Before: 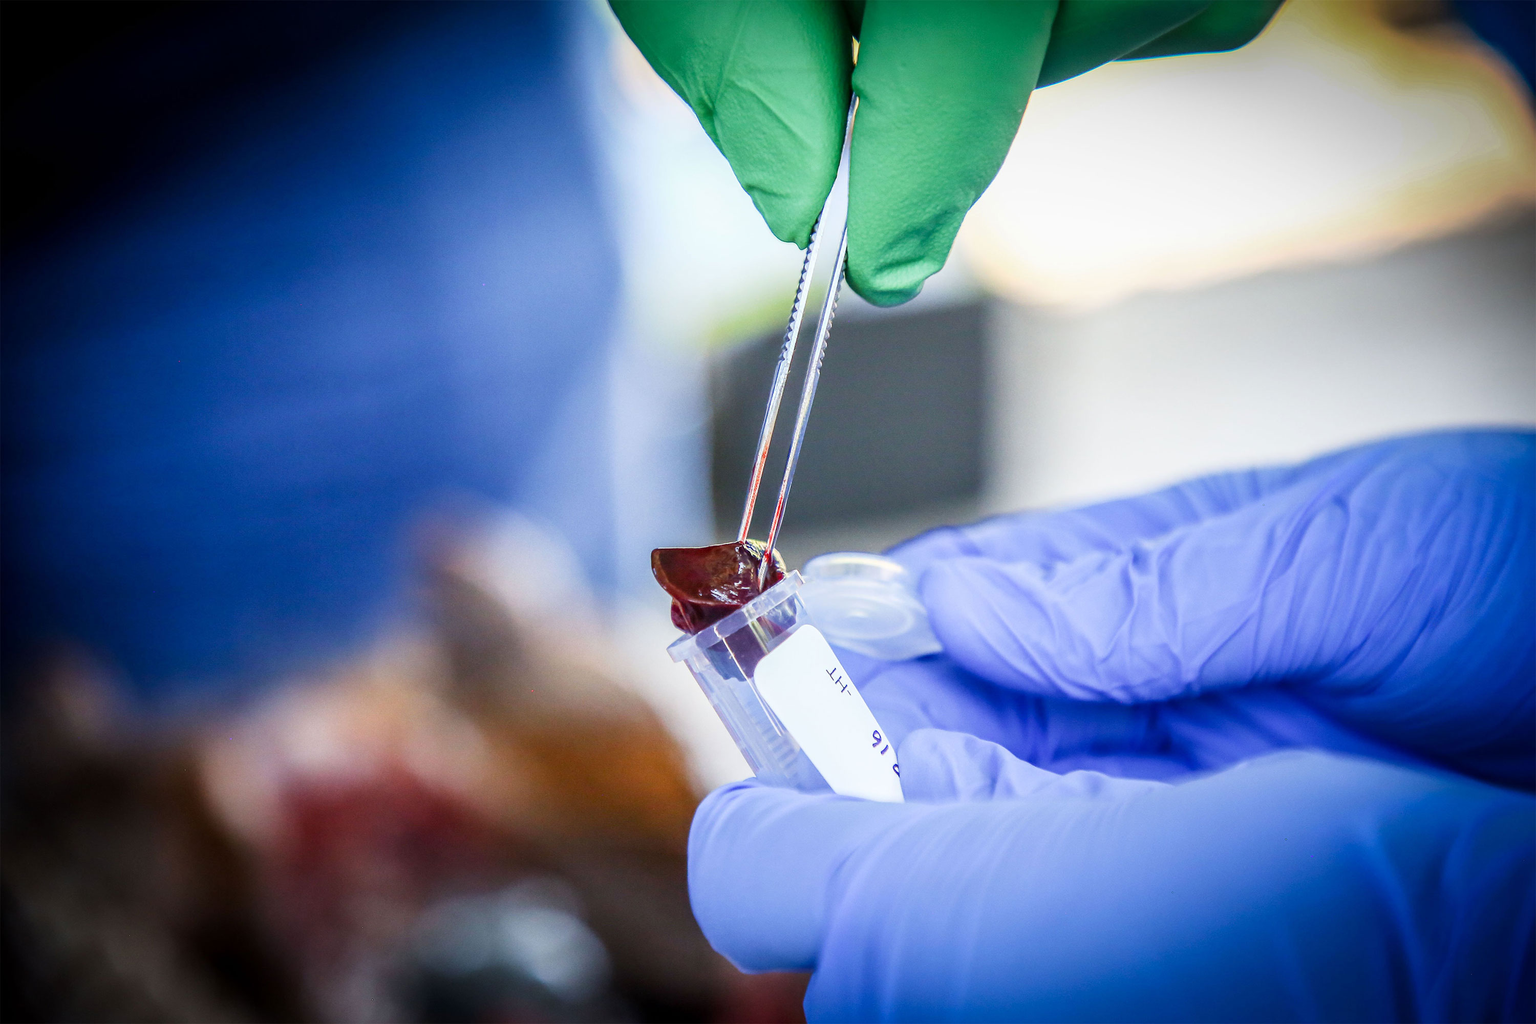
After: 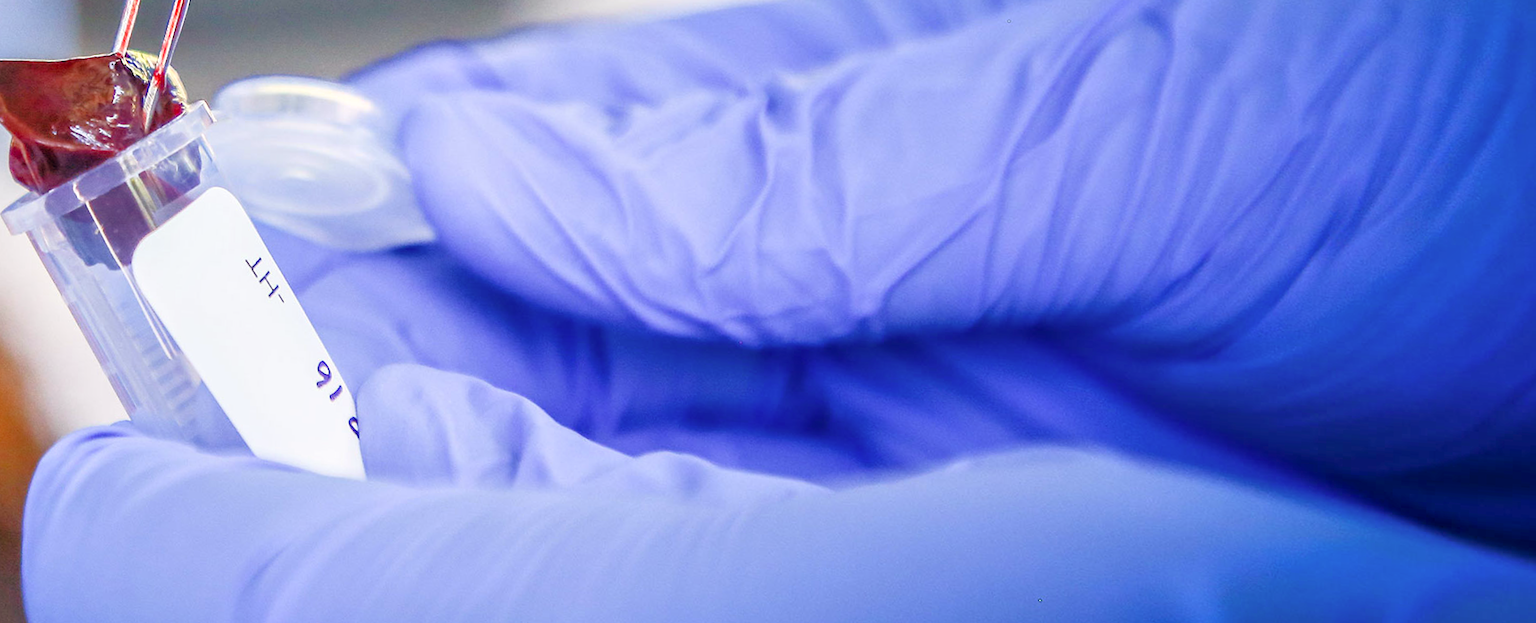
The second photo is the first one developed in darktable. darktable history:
tone equalizer: -7 EV 0.15 EV, -6 EV 0.6 EV, -5 EV 1.15 EV, -4 EV 1.33 EV, -3 EV 1.15 EV, -2 EV 0.6 EV, -1 EV 0.15 EV, mask exposure compensation -0.5 EV
crop and rotate: left 35.509%, top 50.238%, bottom 4.934%
rotate and perspective: rotation 1.69°, lens shift (vertical) -0.023, lens shift (horizontal) -0.291, crop left 0.025, crop right 0.988, crop top 0.092, crop bottom 0.842
color balance: lift [0.998, 0.998, 1.001, 1.002], gamma [0.995, 1.025, 0.992, 0.975], gain [0.995, 1.02, 0.997, 0.98]
